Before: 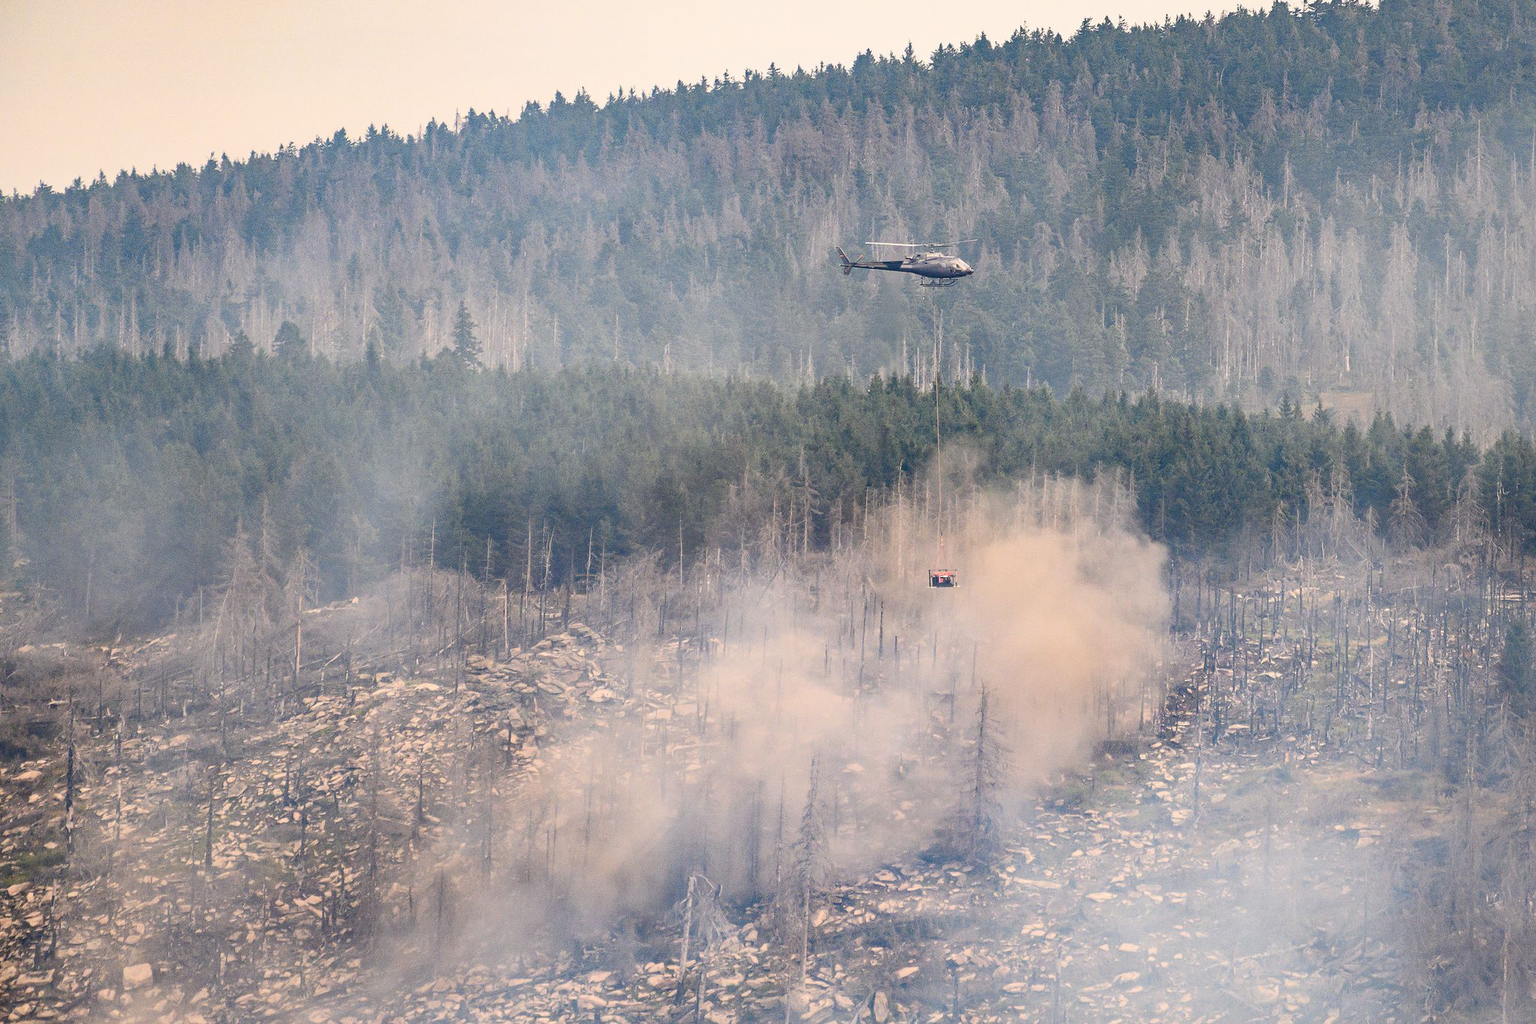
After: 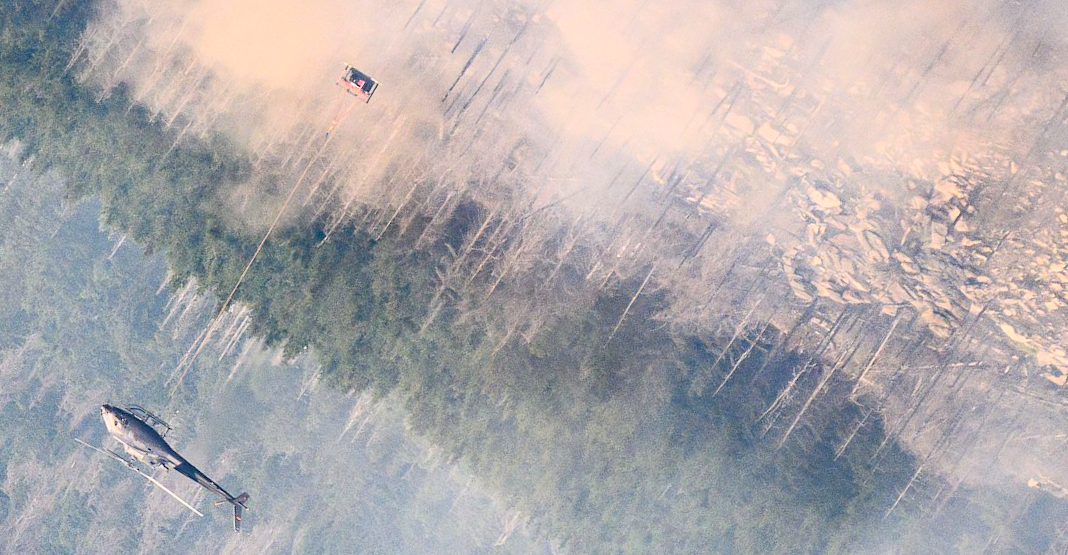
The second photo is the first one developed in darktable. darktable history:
crop and rotate: angle 147.26°, left 9.187%, top 15.651%, right 4.583%, bottom 17.125%
contrast brightness saturation: contrast 0.196, brightness 0.169, saturation 0.217
